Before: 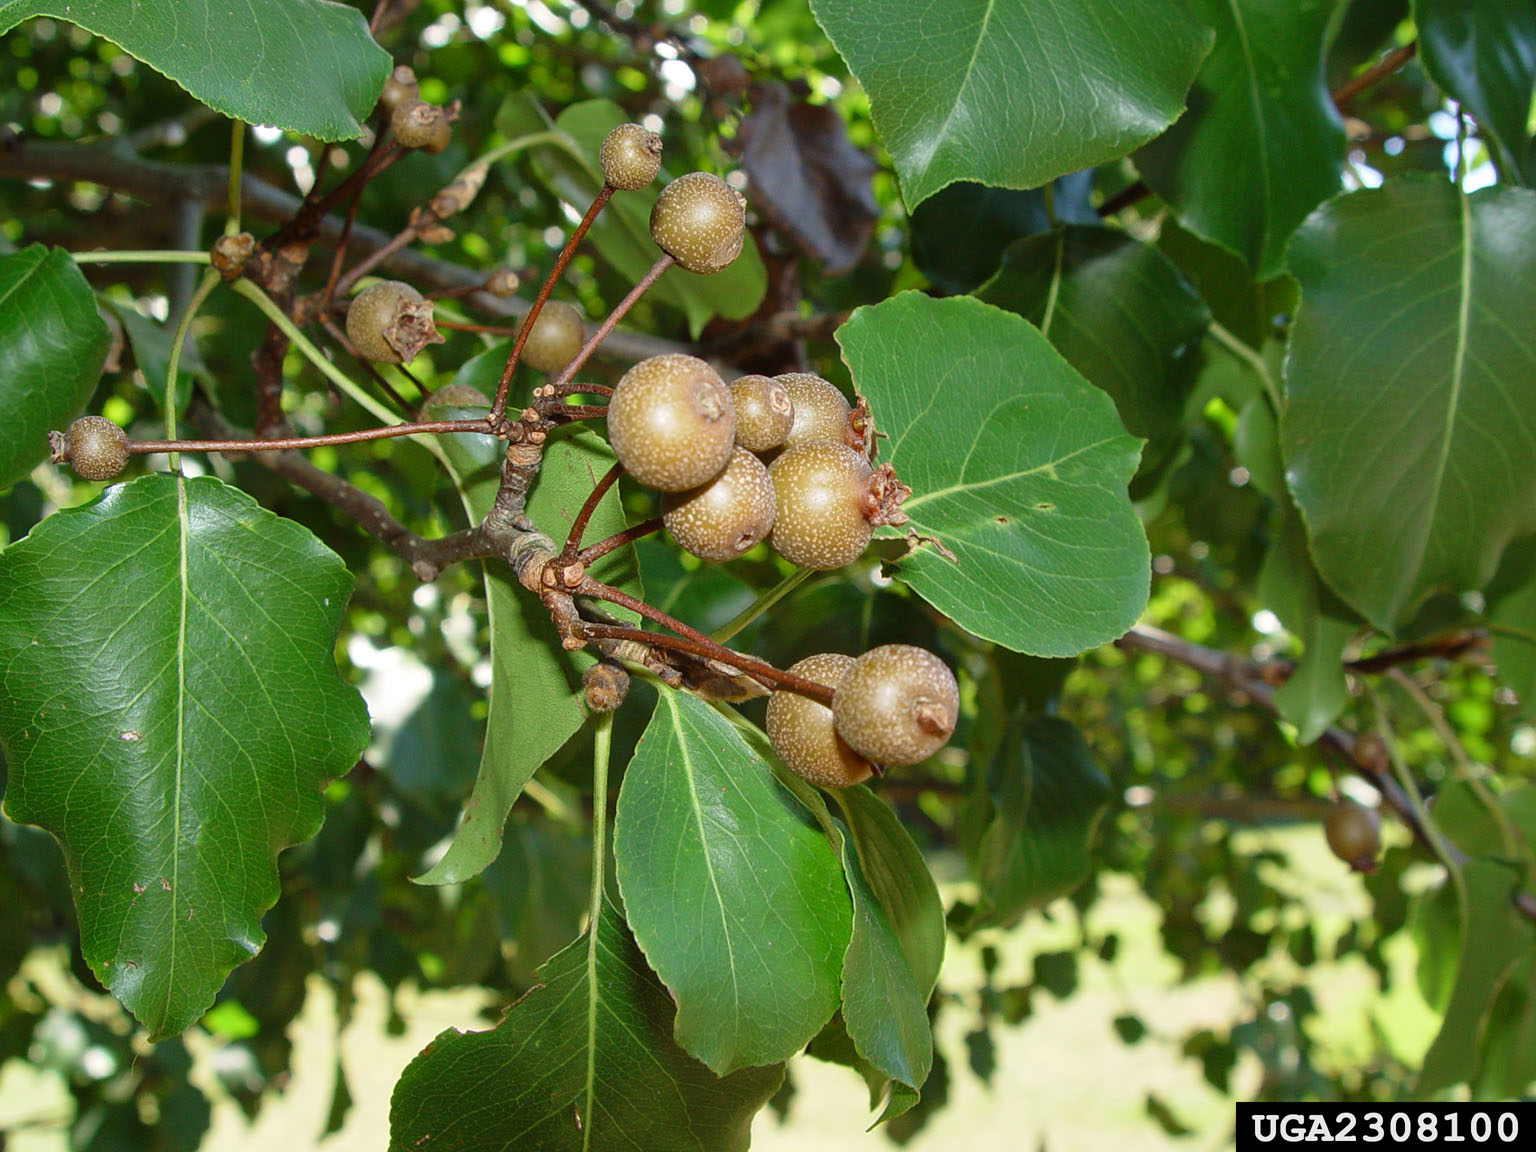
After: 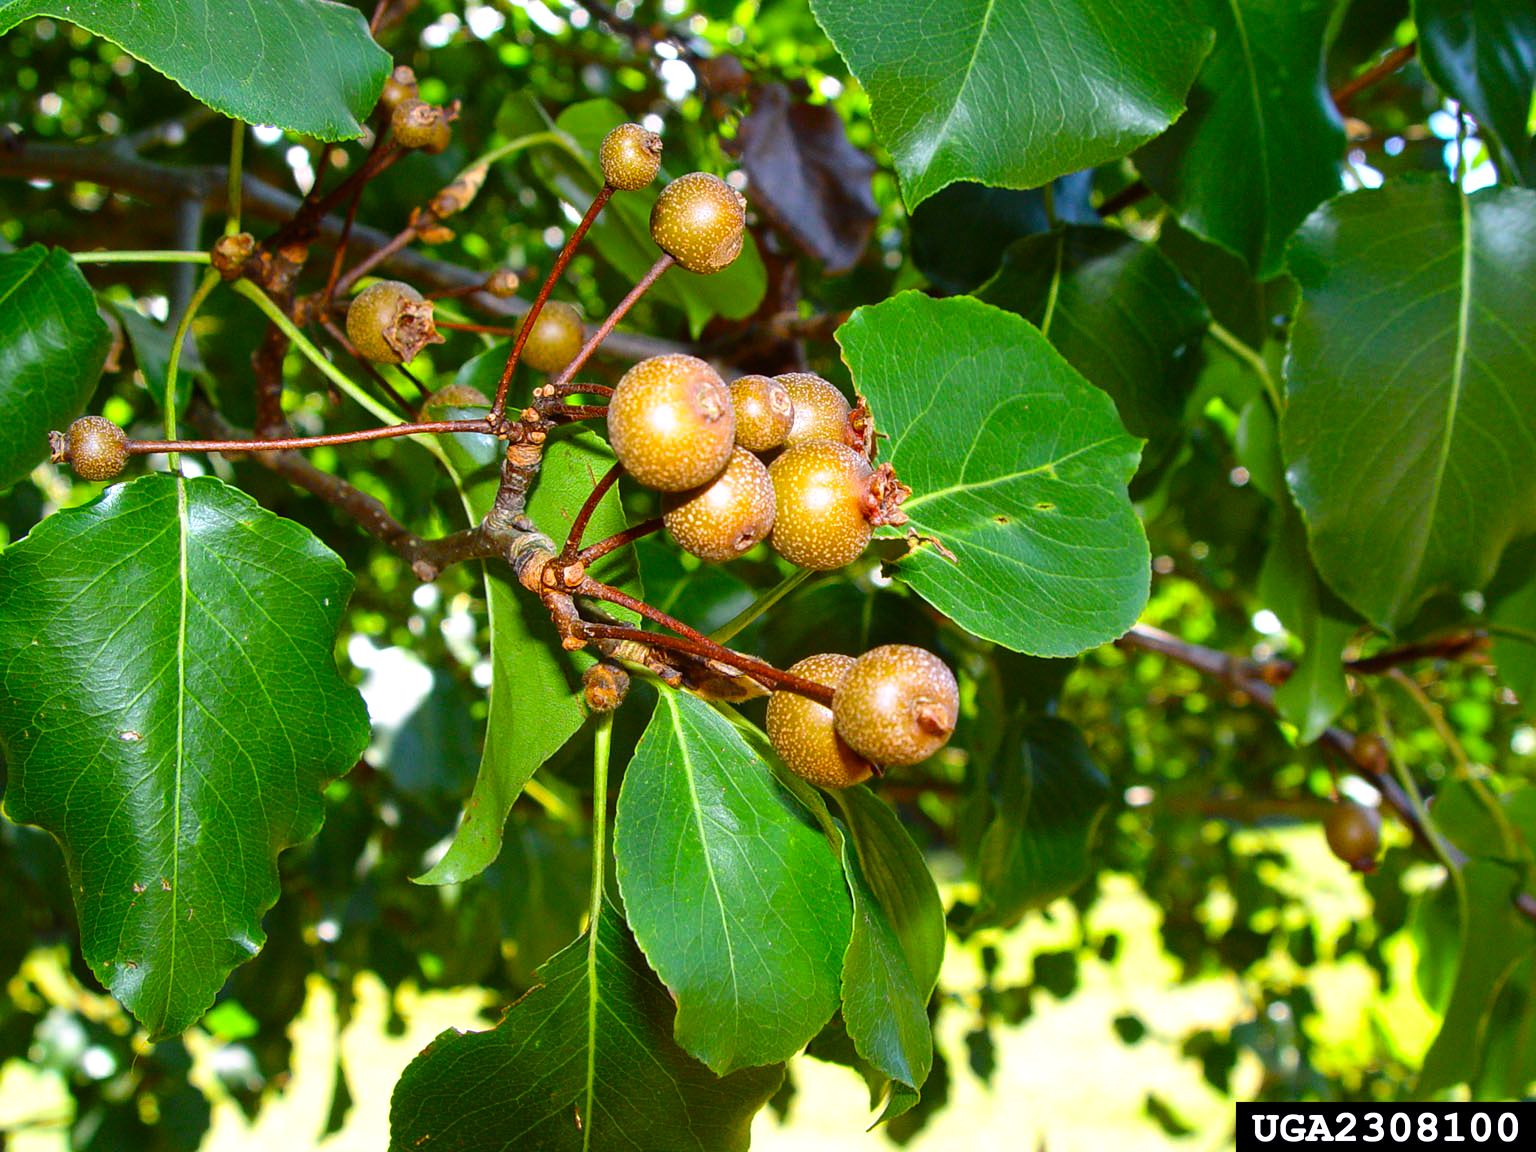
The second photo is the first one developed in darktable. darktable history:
color zones: curves: ch0 [(0.224, 0.526) (0.75, 0.5)]; ch1 [(0.055, 0.526) (0.224, 0.761) (0.377, 0.526) (0.75, 0.5)]
white balance: red 1.004, blue 1.096
tone equalizer: -8 EV -0.417 EV, -7 EV -0.389 EV, -6 EV -0.333 EV, -5 EV -0.222 EV, -3 EV 0.222 EV, -2 EV 0.333 EV, -1 EV 0.389 EV, +0 EV 0.417 EV, edges refinement/feathering 500, mask exposure compensation -1.57 EV, preserve details no
color balance rgb: perceptual saturation grading › global saturation 30%, global vibrance 20%
